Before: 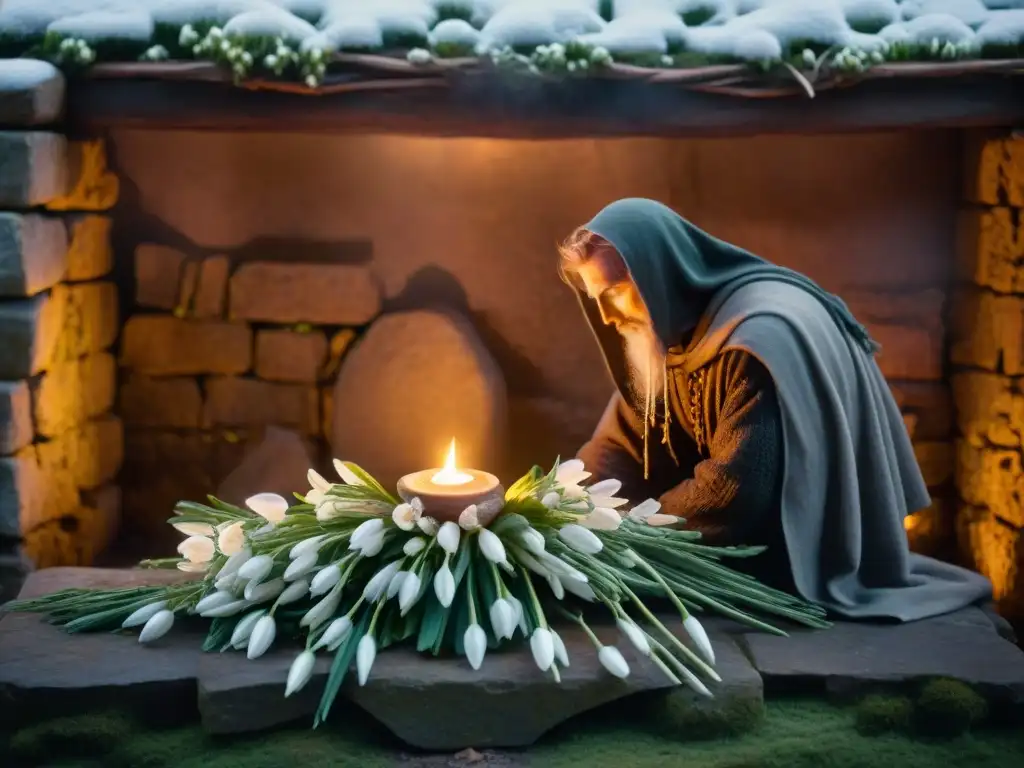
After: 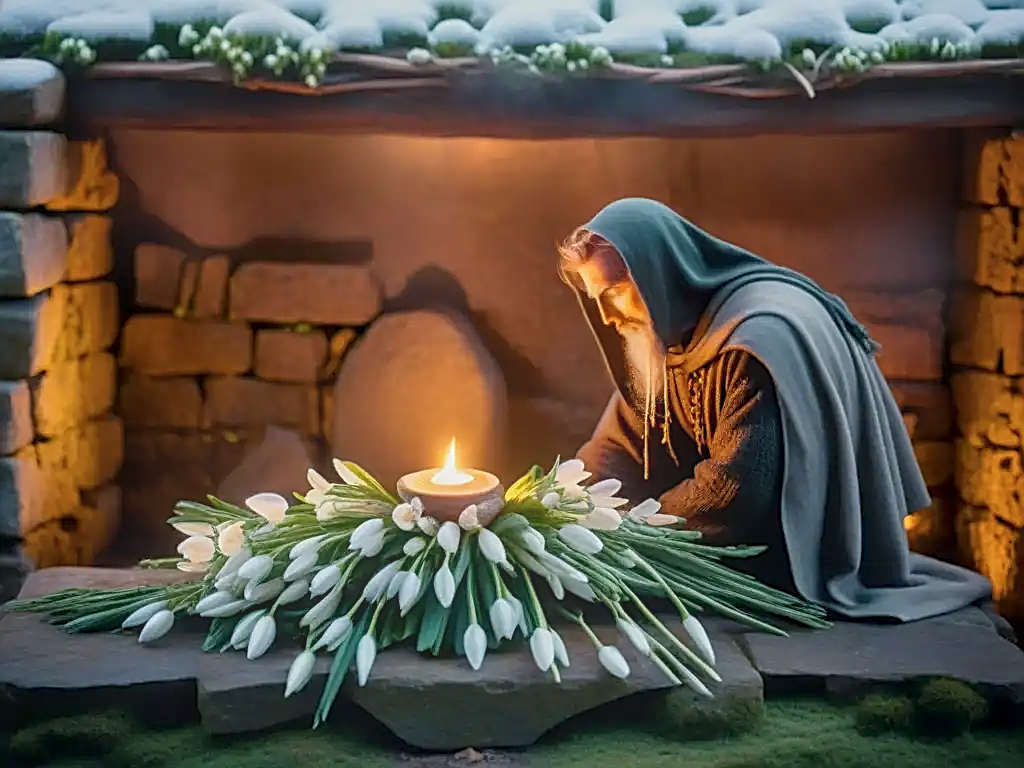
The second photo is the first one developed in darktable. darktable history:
local contrast: on, module defaults
color balance rgb: perceptual saturation grading › global saturation -0.31%, global vibrance -8%, contrast -13%, saturation formula JzAzBz (2021)
bloom: on, module defaults
sharpen: amount 0.901
